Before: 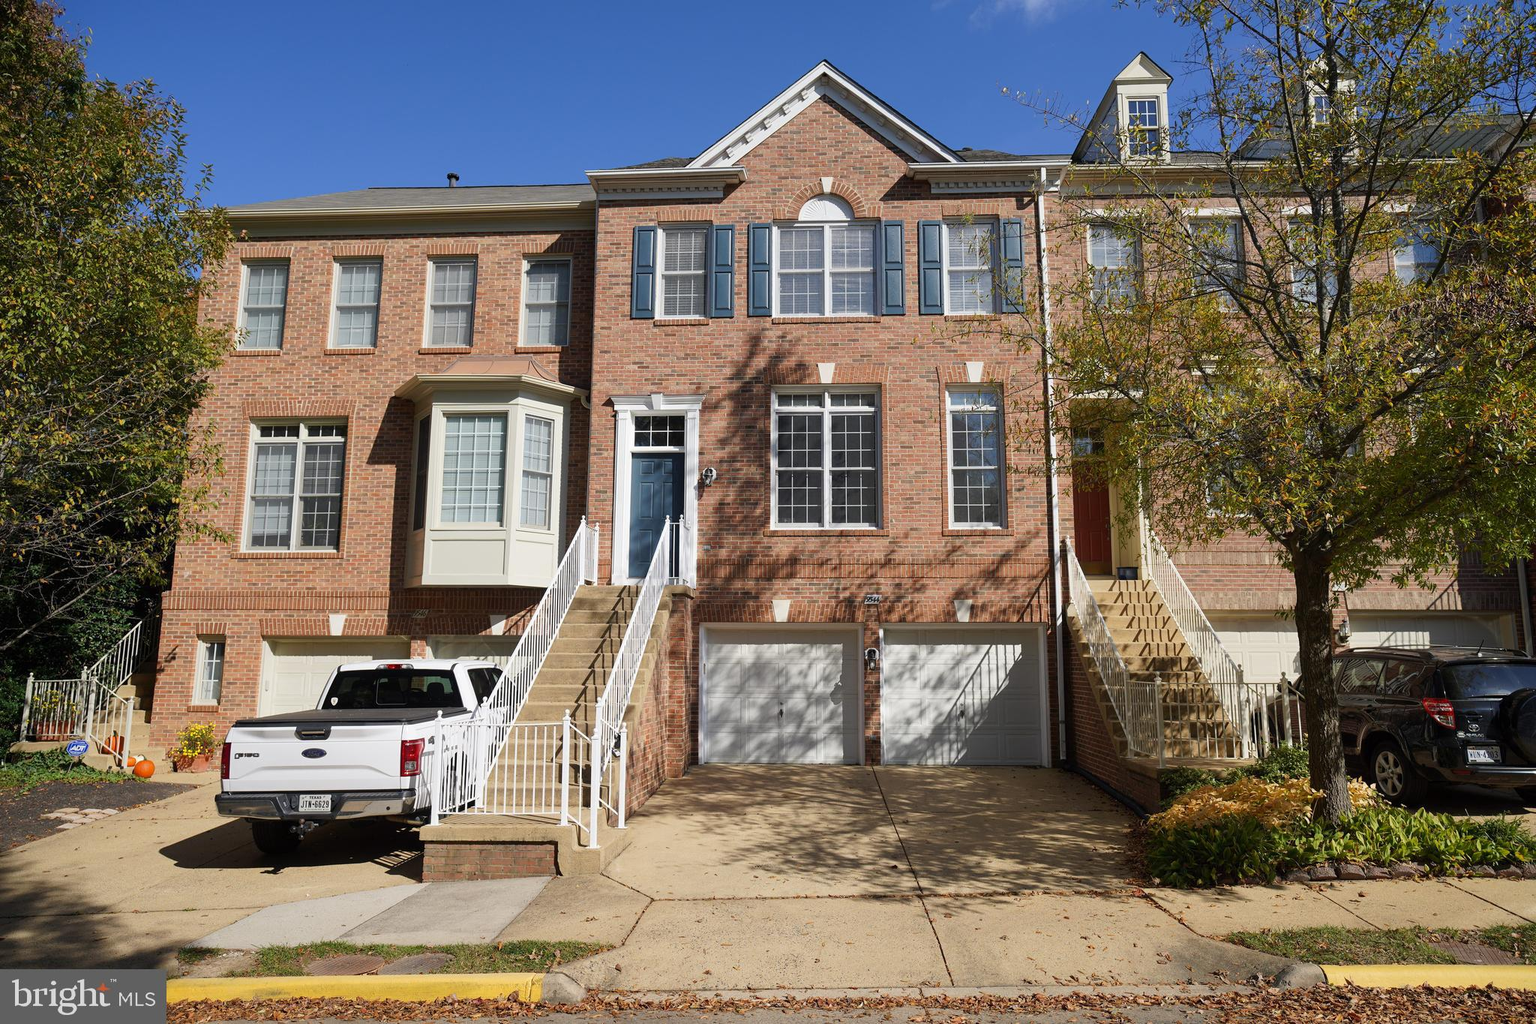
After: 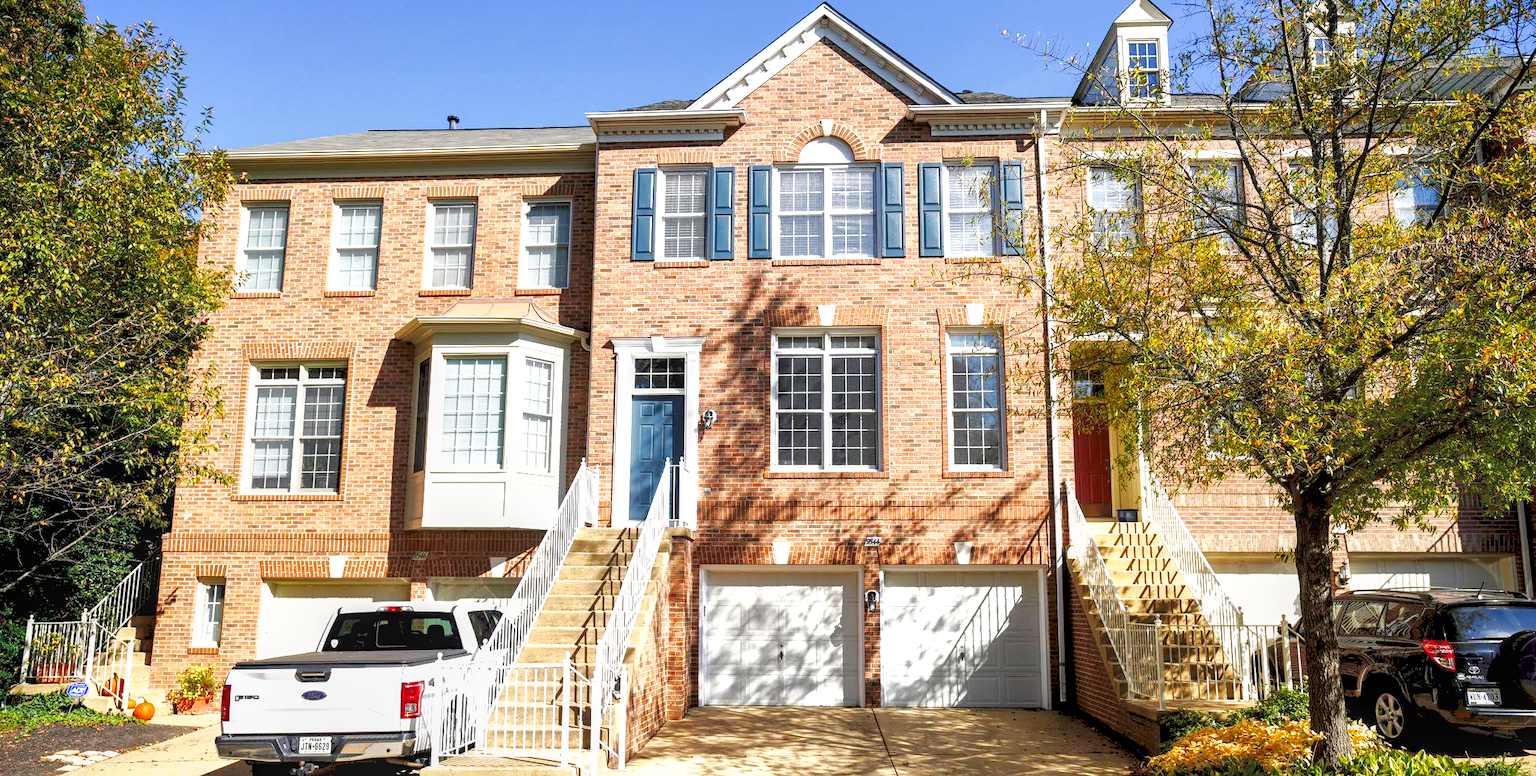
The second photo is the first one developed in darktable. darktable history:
crop: top 5.694%, bottom 17.929%
local contrast: on, module defaults
tone curve: curves: ch0 [(0, 0) (0.003, 0.072) (0.011, 0.077) (0.025, 0.082) (0.044, 0.094) (0.069, 0.106) (0.1, 0.125) (0.136, 0.145) (0.177, 0.173) (0.224, 0.216) (0.277, 0.281) (0.335, 0.356) (0.399, 0.436) (0.468, 0.53) (0.543, 0.629) (0.623, 0.724) (0.709, 0.808) (0.801, 0.88) (0.898, 0.941) (1, 1)], preserve colors none
shadows and highlights: on, module defaults
base curve: curves: ch0 [(0.017, 0) (0.425, 0.441) (0.844, 0.933) (1, 1)], preserve colors none
exposure: exposure 1 EV, compensate highlight preservation false
